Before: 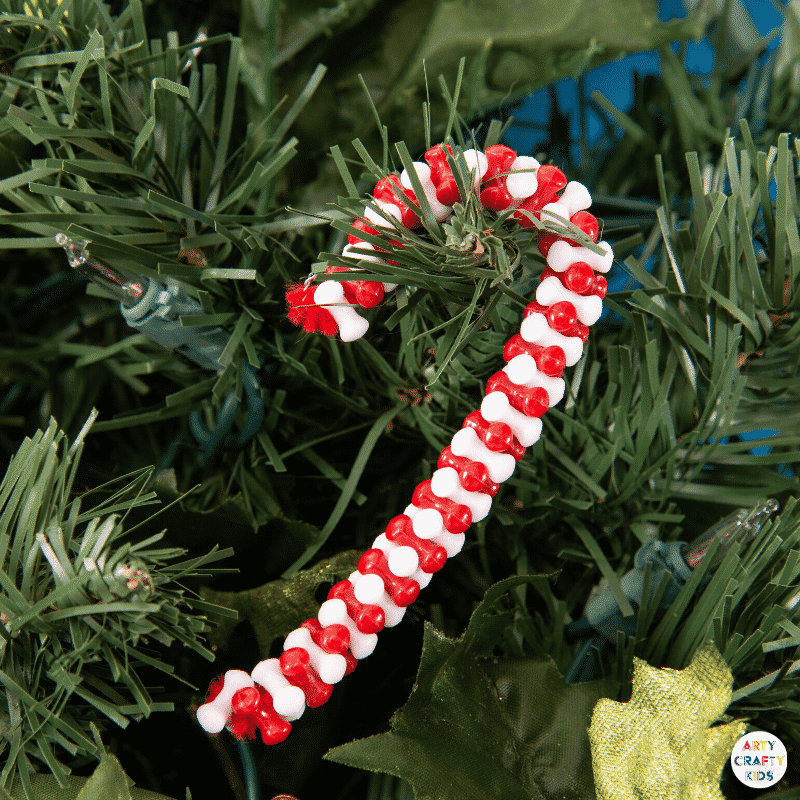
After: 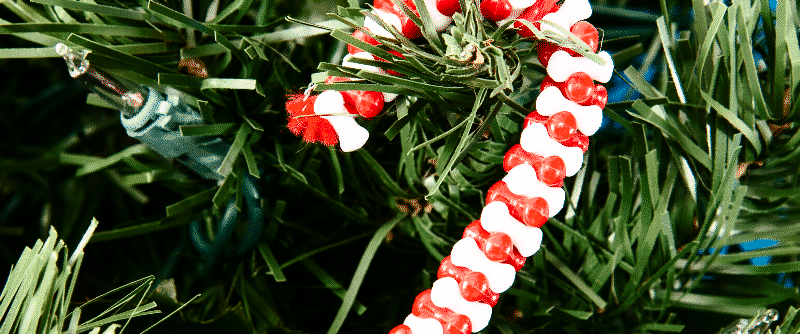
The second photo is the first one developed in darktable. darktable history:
contrast brightness saturation: contrast 0.28
sharpen: radius 2.883, amount 0.868, threshold 47.523
base curve: curves: ch0 [(0, 0) (0.028, 0.03) (0.121, 0.232) (0.46, 0.748) (0.859, 0.968) (1, 1)], preserve colors none
white balance: red 1, blue 1
crop and rotate: top 23.84%, bottom 34.294%
